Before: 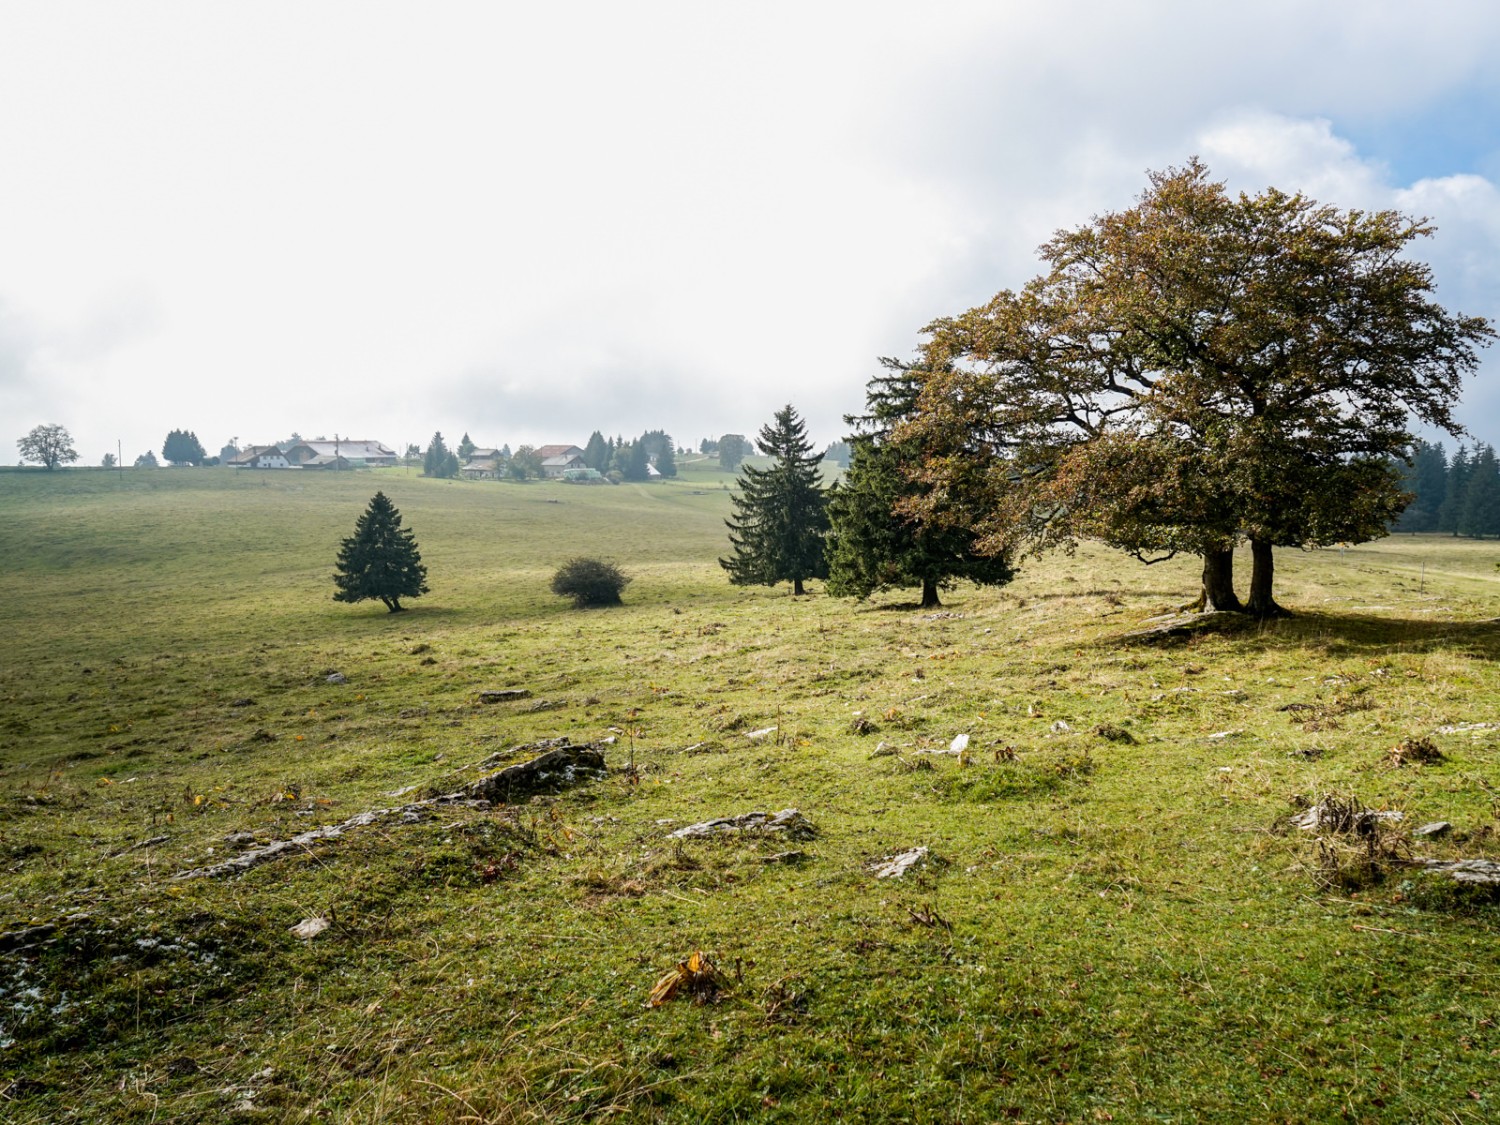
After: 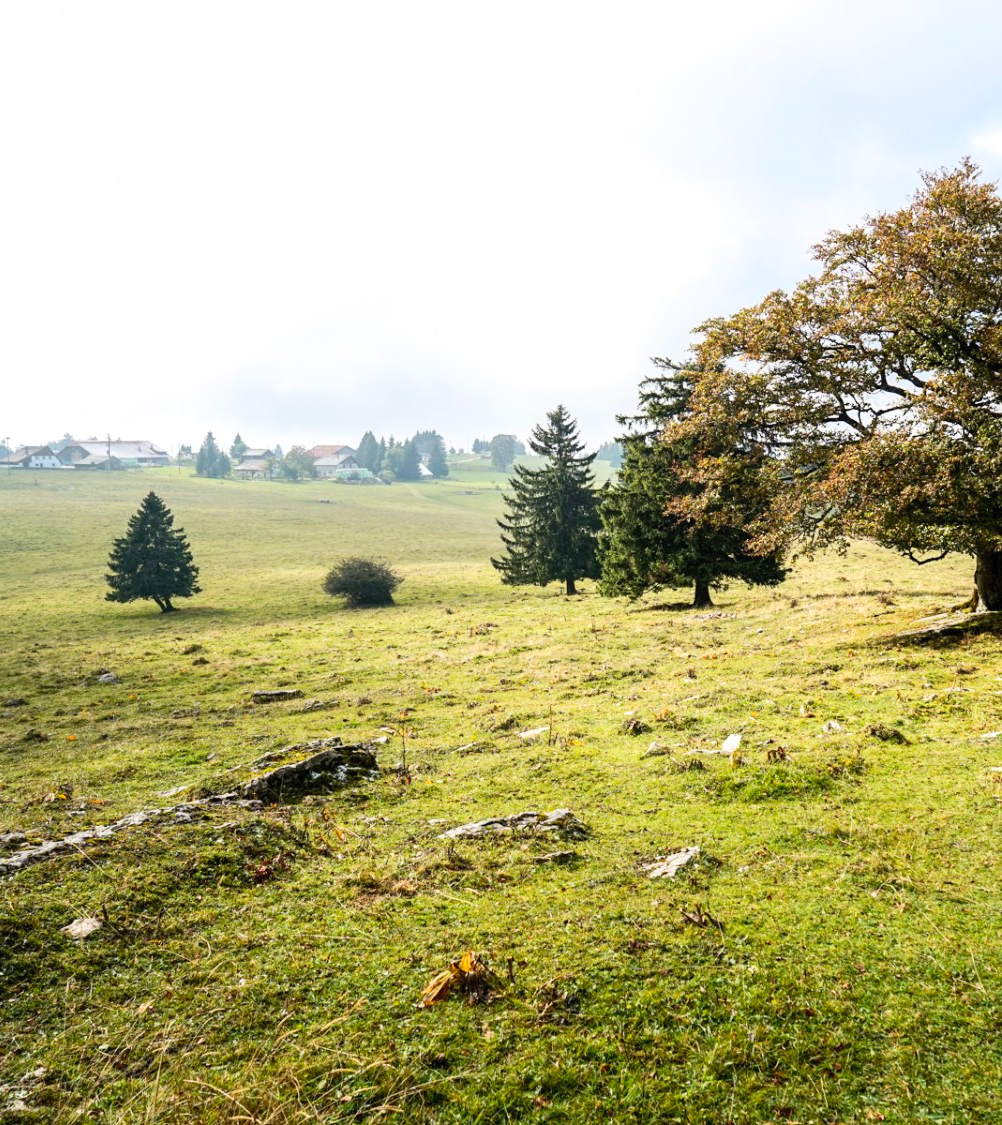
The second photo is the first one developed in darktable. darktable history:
crop and rotate: left 15.251%, right 17.889%
exposure: exposure 0.13 EV, compensate highlight preservation false
contrast brightness saturation: contrast 0.205, brightness 0.168, saturation 0.226
